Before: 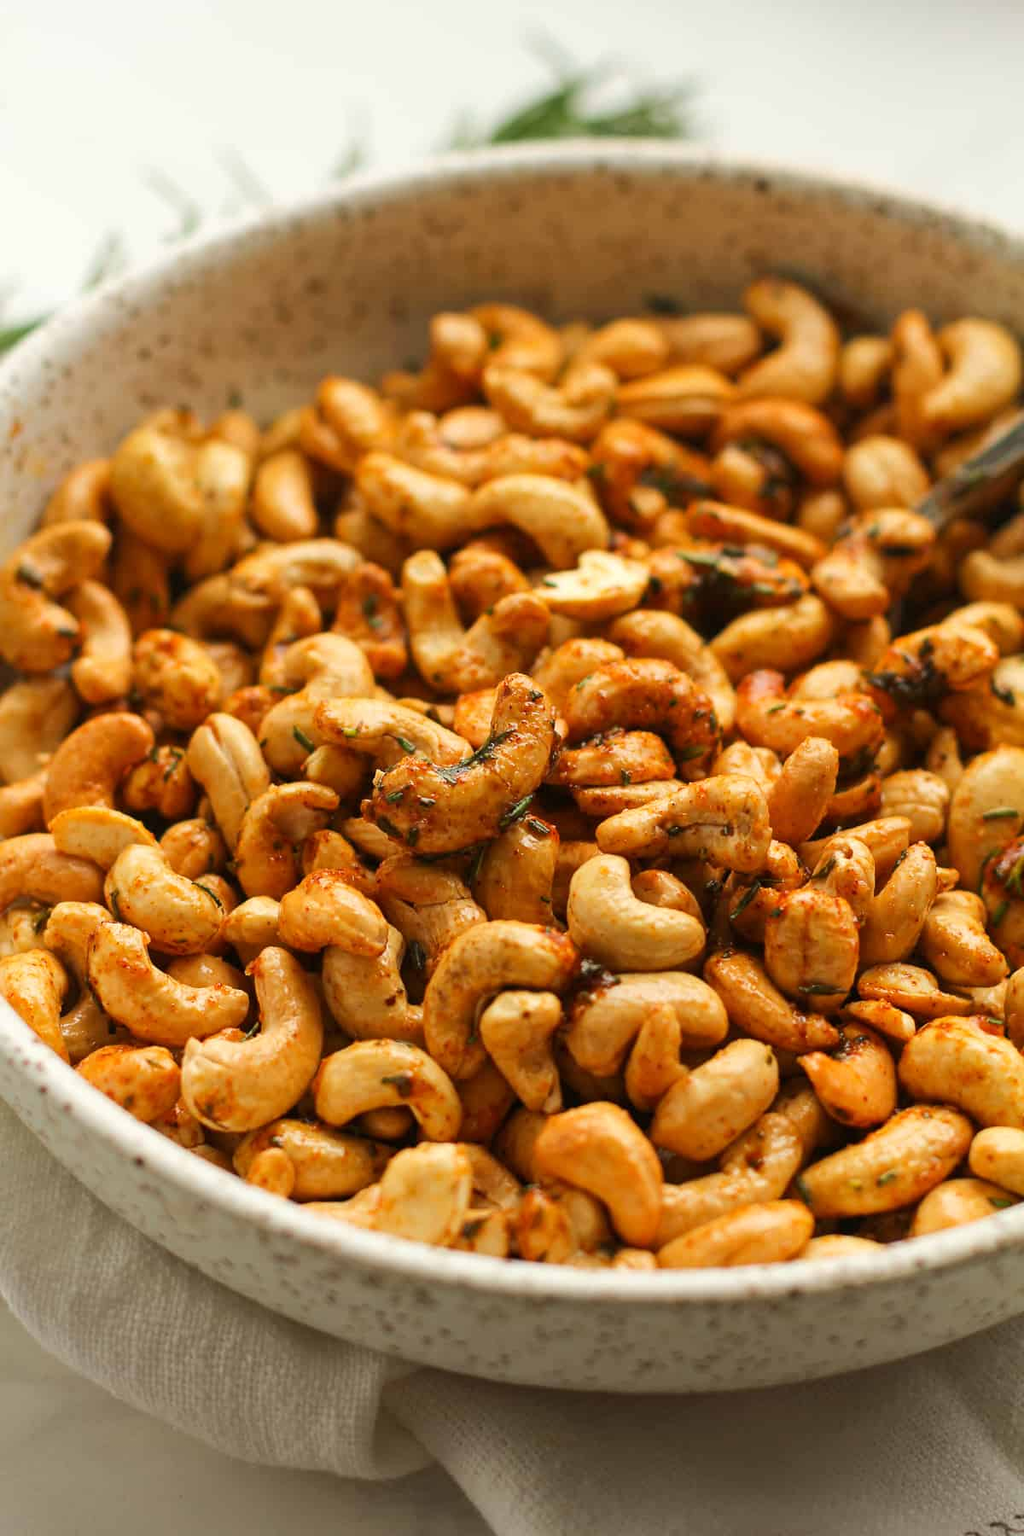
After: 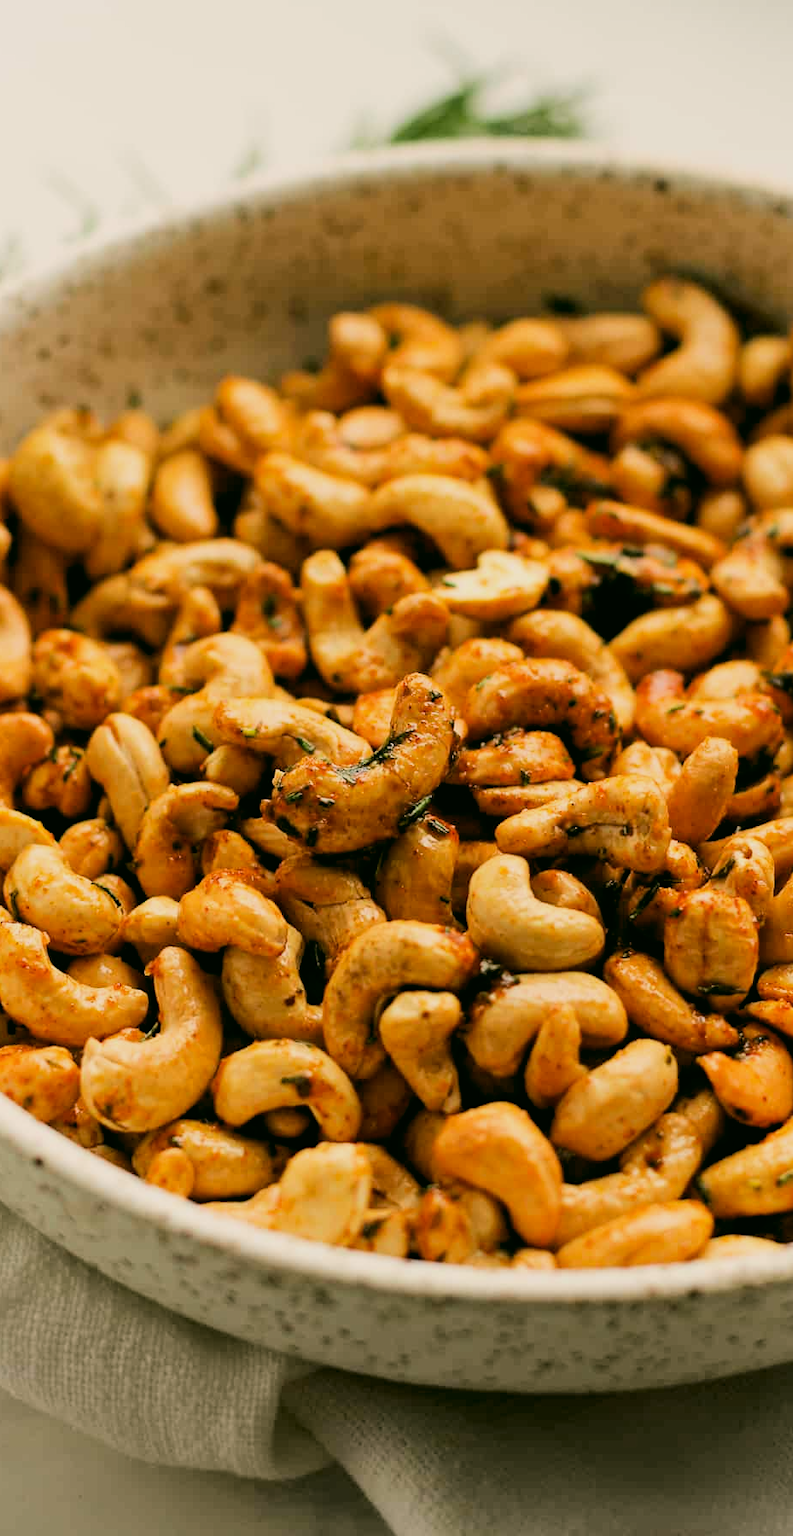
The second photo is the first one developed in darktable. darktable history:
color correction: highlights a* 4.1, highlights b* 4.93, shadows a* -8.18, shadows b* 5.03
crop: left 9.883%, right 12.592%
filmic rgb: black relative exposure -5.08 EV, white relative exposure 3.95 EV, hardness 2.88, contrast 1.298
